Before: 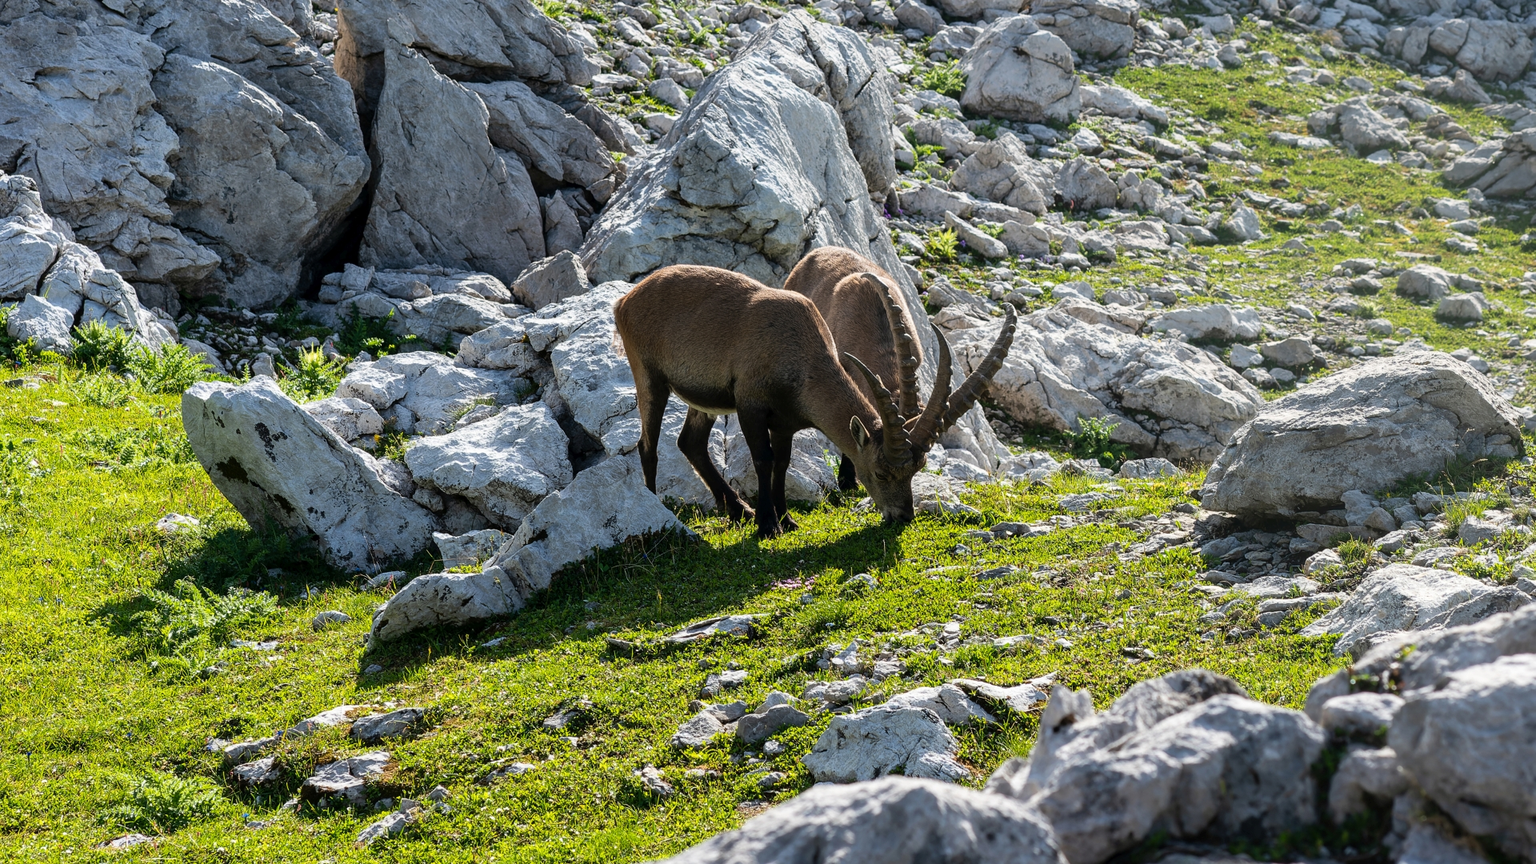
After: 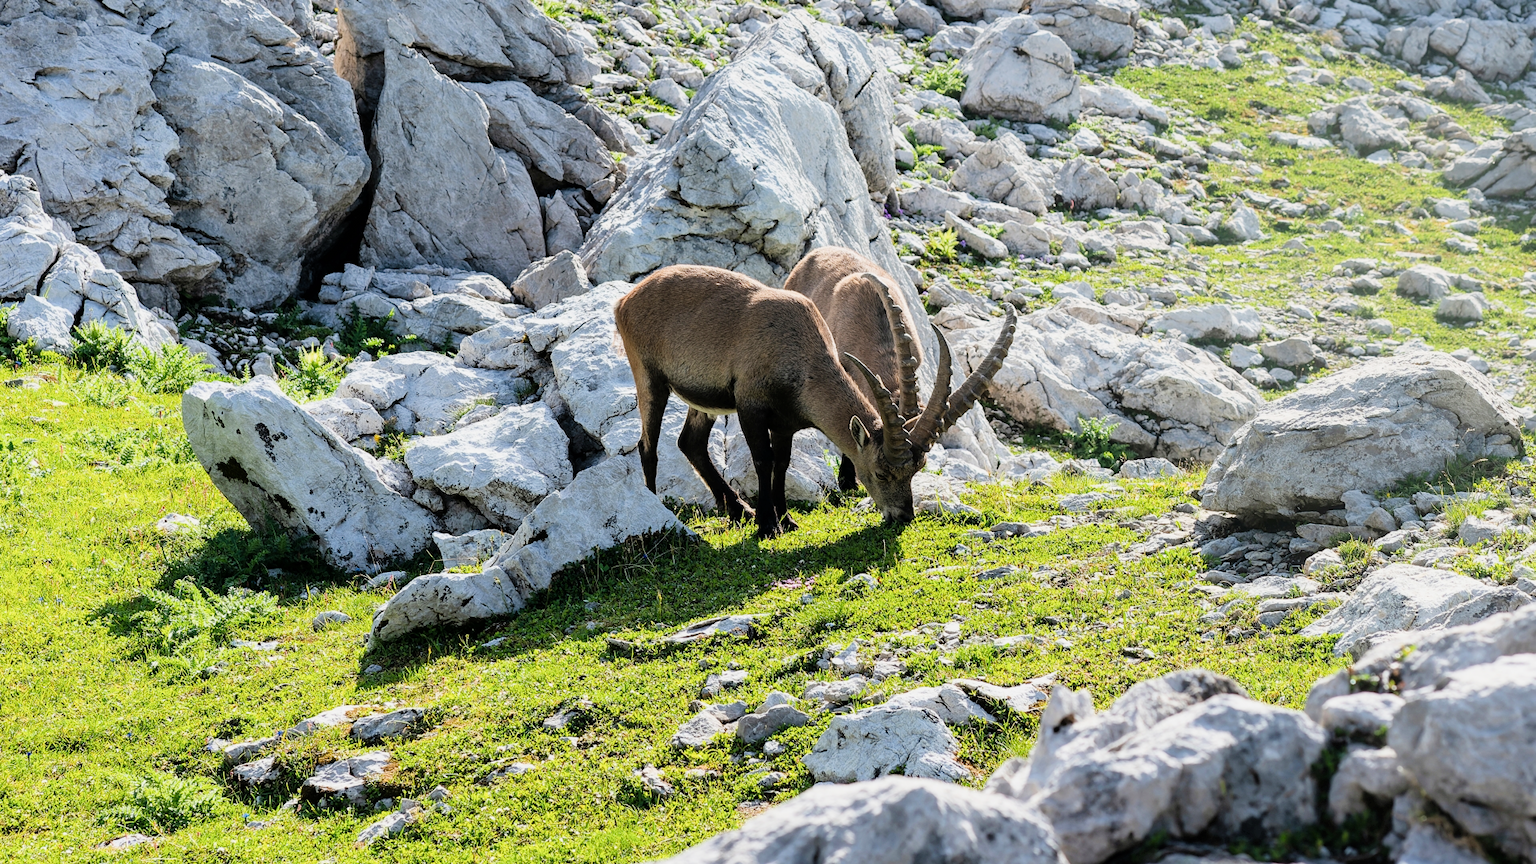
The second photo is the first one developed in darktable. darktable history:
filmic rgb: black relative exposure -7.65 EV, white relative exposure 4.56 EV, hardness 3.61
exposure: black level correction 0, exposure 1.122 EV, compensate highlight preservation false
